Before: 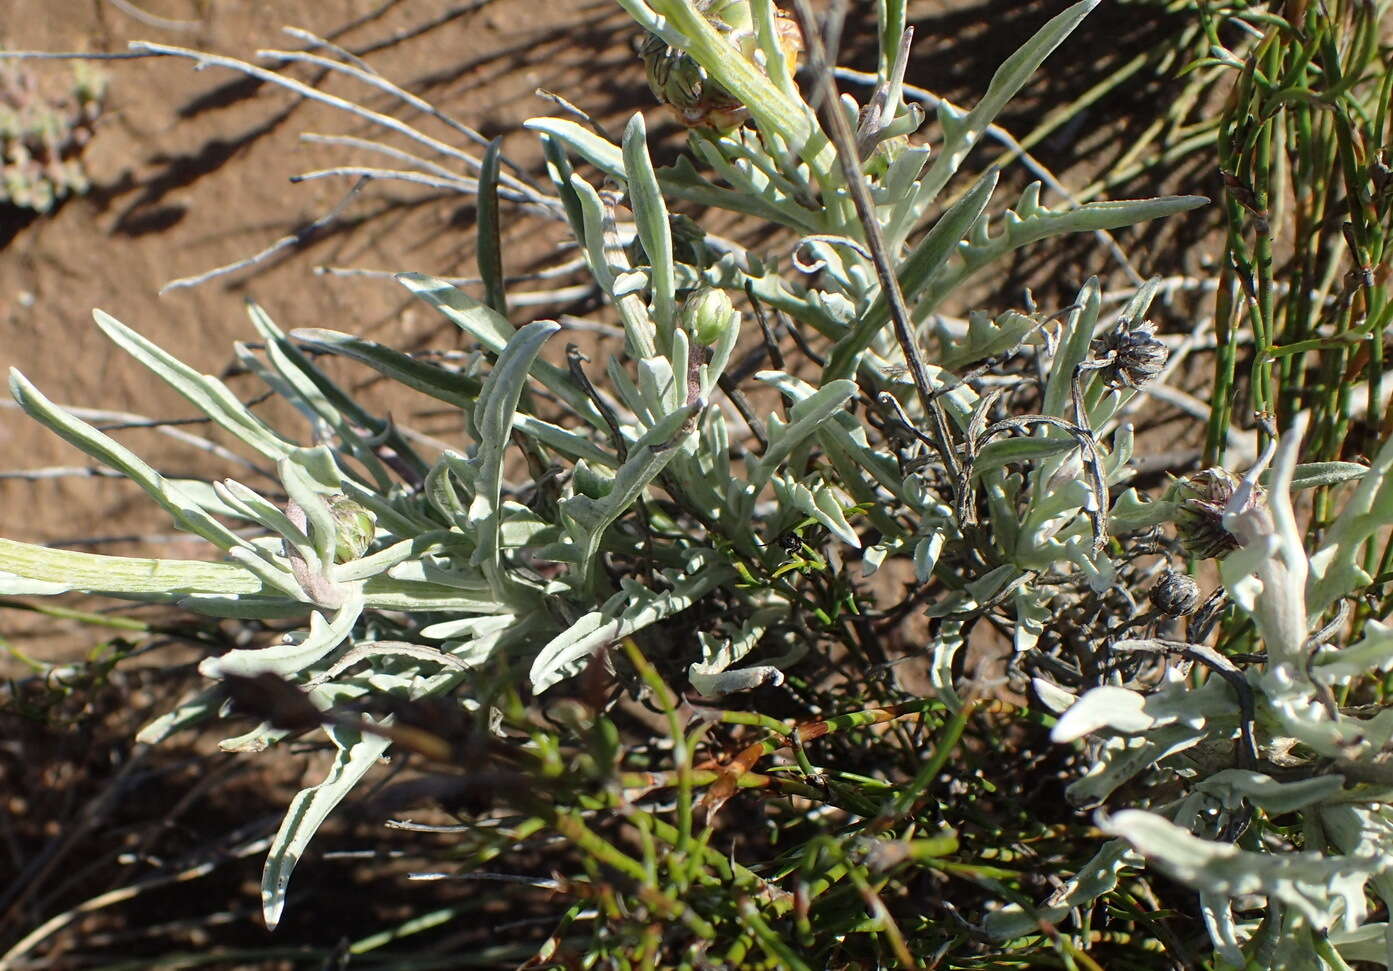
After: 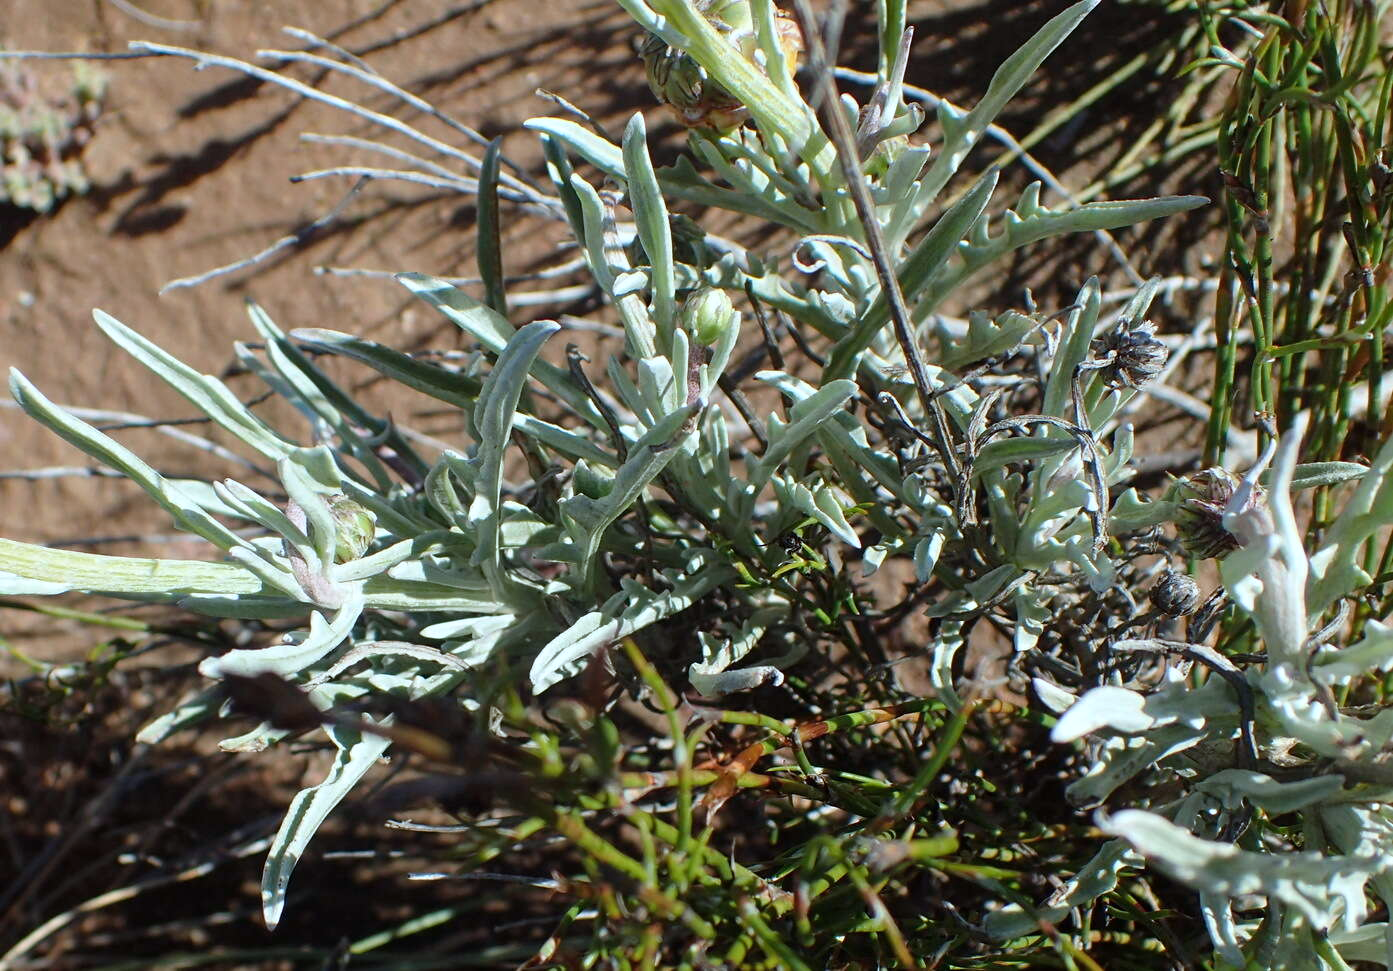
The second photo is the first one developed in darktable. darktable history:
color balance rgb: perceptual saturation grading › global saturation -1.529%, perceptual saturation grading › highlights -7.01%, perceptual saturation grading › mid-tones 8.454%, perceptual saturation grading › shadows 3.302%, global vibrance 22.247%
color correction: highlights a* -3.81, highlights b* -10.95
